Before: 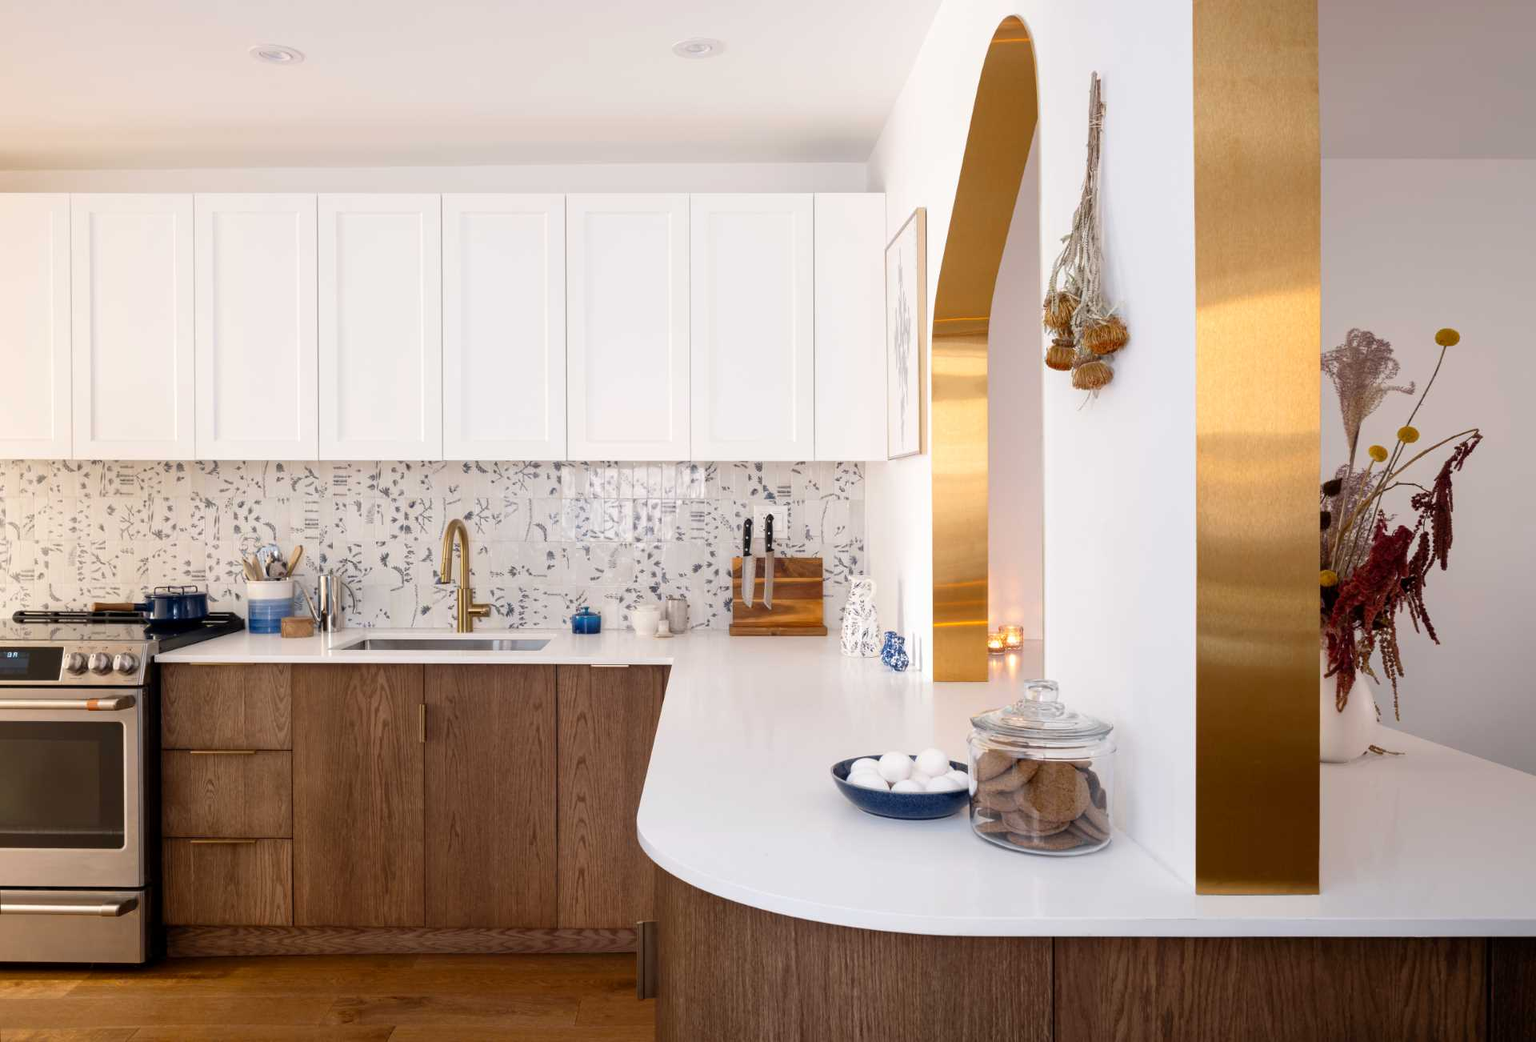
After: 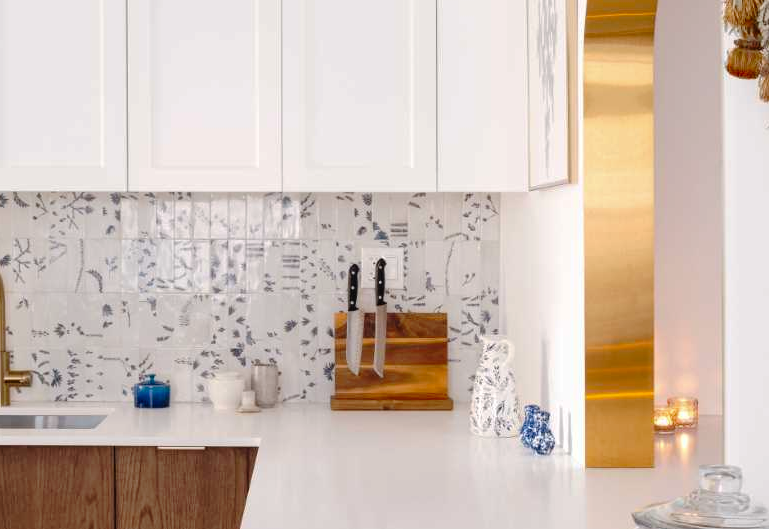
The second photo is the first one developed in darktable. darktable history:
crop: left 30.266%, top 29.501%, right 29.668%, bottom 29.843%
tone curve: curves: ch0 [(0, 0) (0.003, 0.008) (0.011, 0.01) (0.025, 0.012) (0.044, 0.023) (0.069, 0.033) (0.1, 0.046) (0.136, 0.075) (0.177, 0.116) (0.224, 0.171) (0.277, 0.235) (0.335, 0.312) (0.399, 0.397) (0.468, 0.466) (0.543, 0.54) (0.623, 0.62) (0.709, 0.701) (0.801, 0.782) (0.898, 0.877) (1, 1)], preserve colors none
